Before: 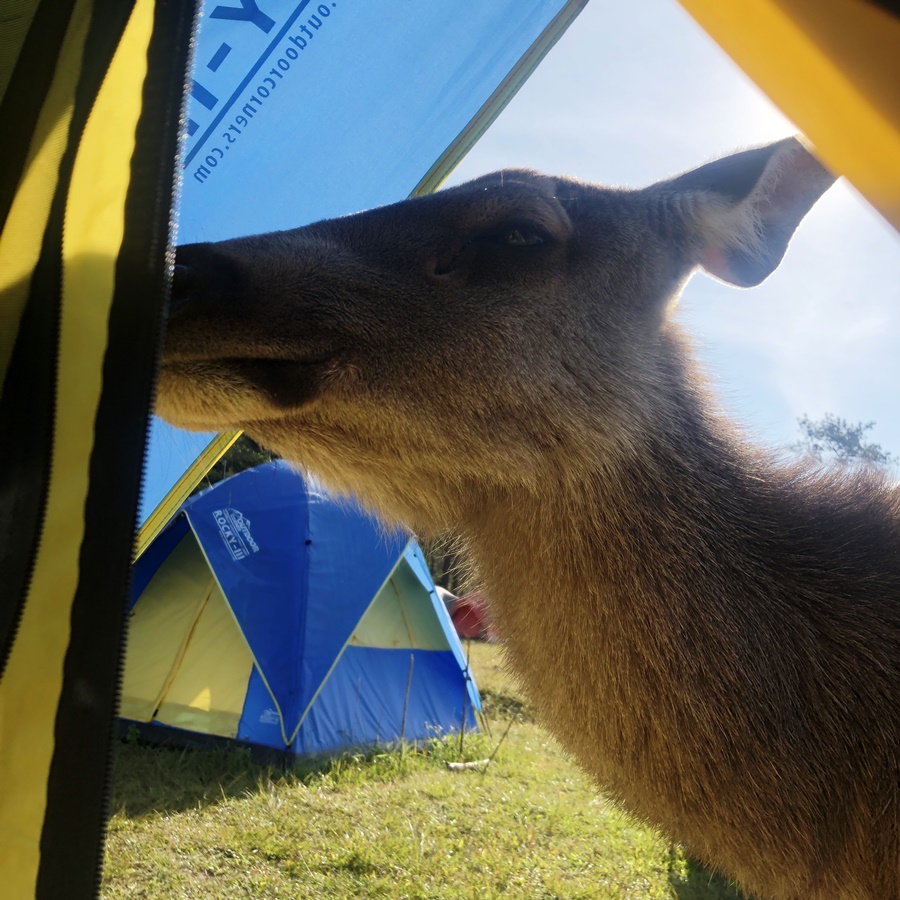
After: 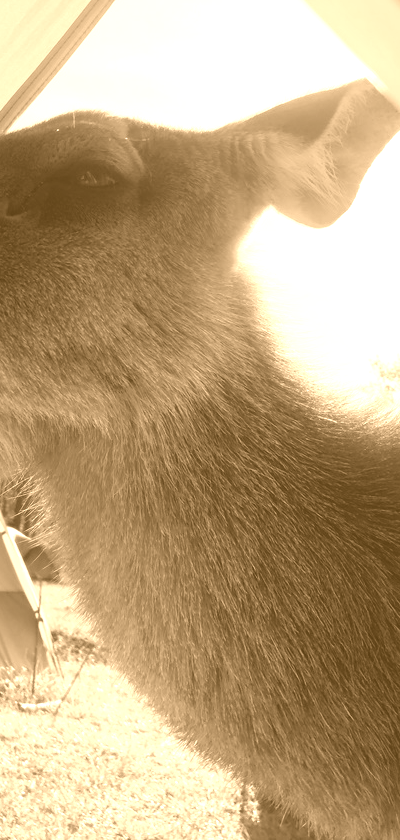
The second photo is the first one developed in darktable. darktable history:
colorize: hue 28.8°, source mix 100%
white balance: red 0.98, blue 1.61
exposure: exposure -0.05 EV
crop: left 47.628%, top 6.643%, right 7.874%
